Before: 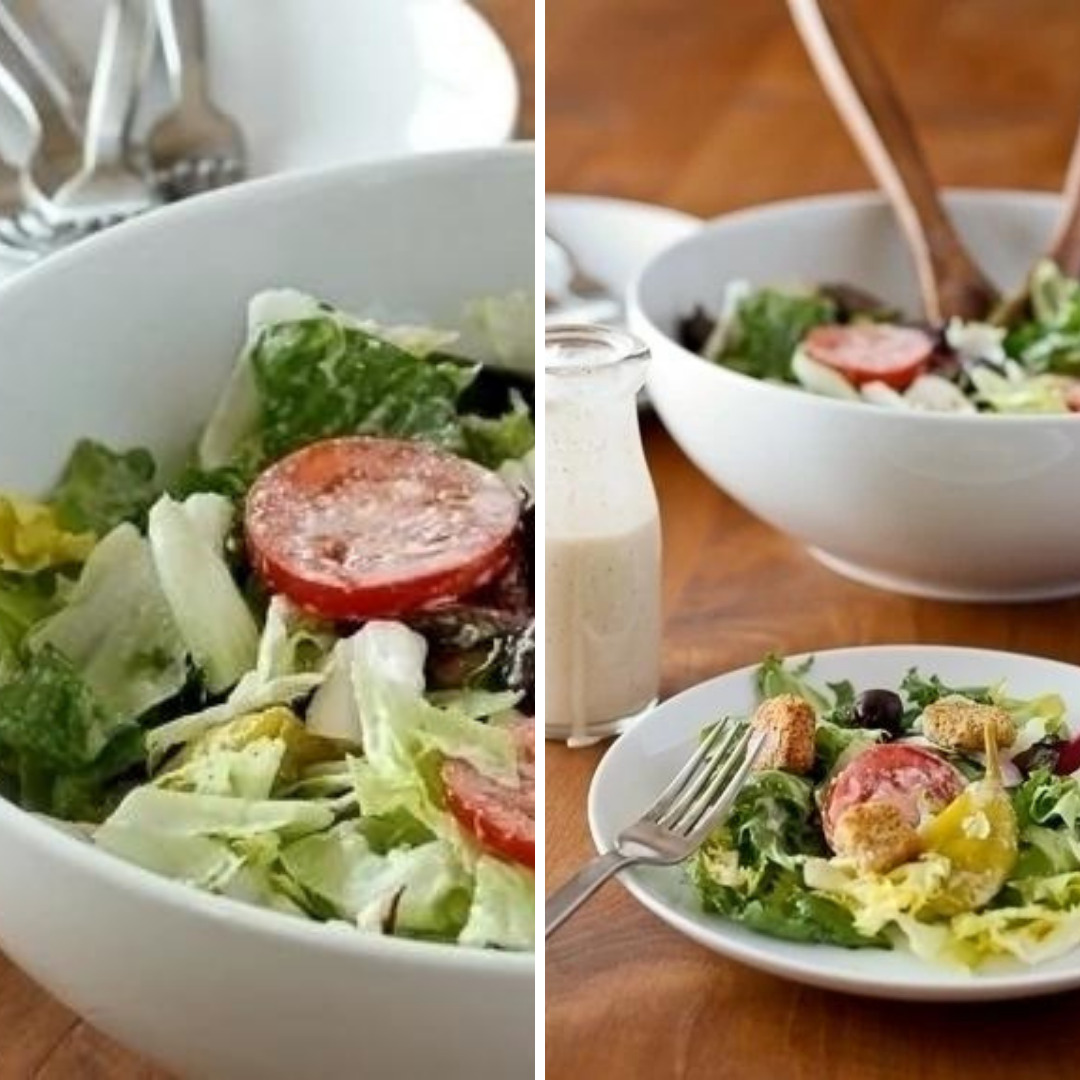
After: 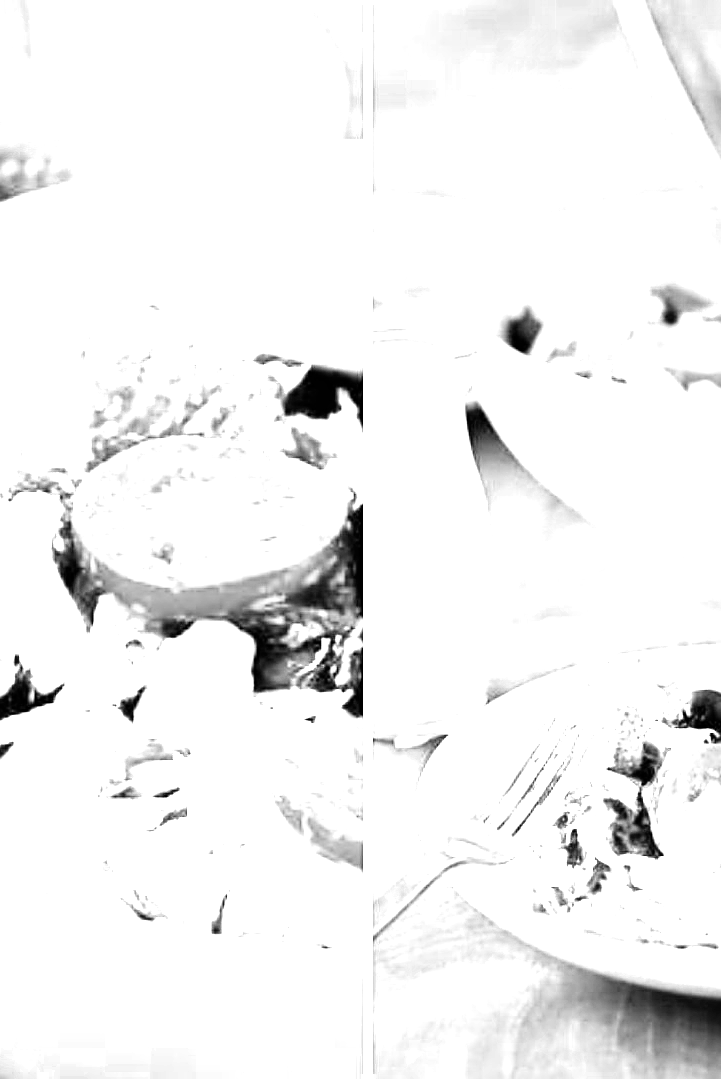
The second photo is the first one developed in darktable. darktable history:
crop and rotate: left 15.962%, right 17.187%
color correction: highlights a* 1.32, highlights b* 17.18
exposure: black level correction 0, exposure 1.755 EV, compensate exposure bias true, compensate highlight preservation false
sharpen: amount 0.574
color zones: curves: ch0 [(0, 0.554) (0.146, 0.662) (0.293, 0.86) (0.503, 0.774) (0.637, 0.106) (0.74, 0.072) (0.866, 0.488) (0.998, 0.569)]; ch1 [(0, 0) (0.143, 0) (0.286, 0) (0.429, 0) (0.571, 0) (0.714, 0) (0.857, 0)]
filmic rgb: black relative exposure -7.65 EV, white relative exposure 4.56 EV, hardness 3.61, contrast 1.056, iterations of high-quality reconstruction 10
